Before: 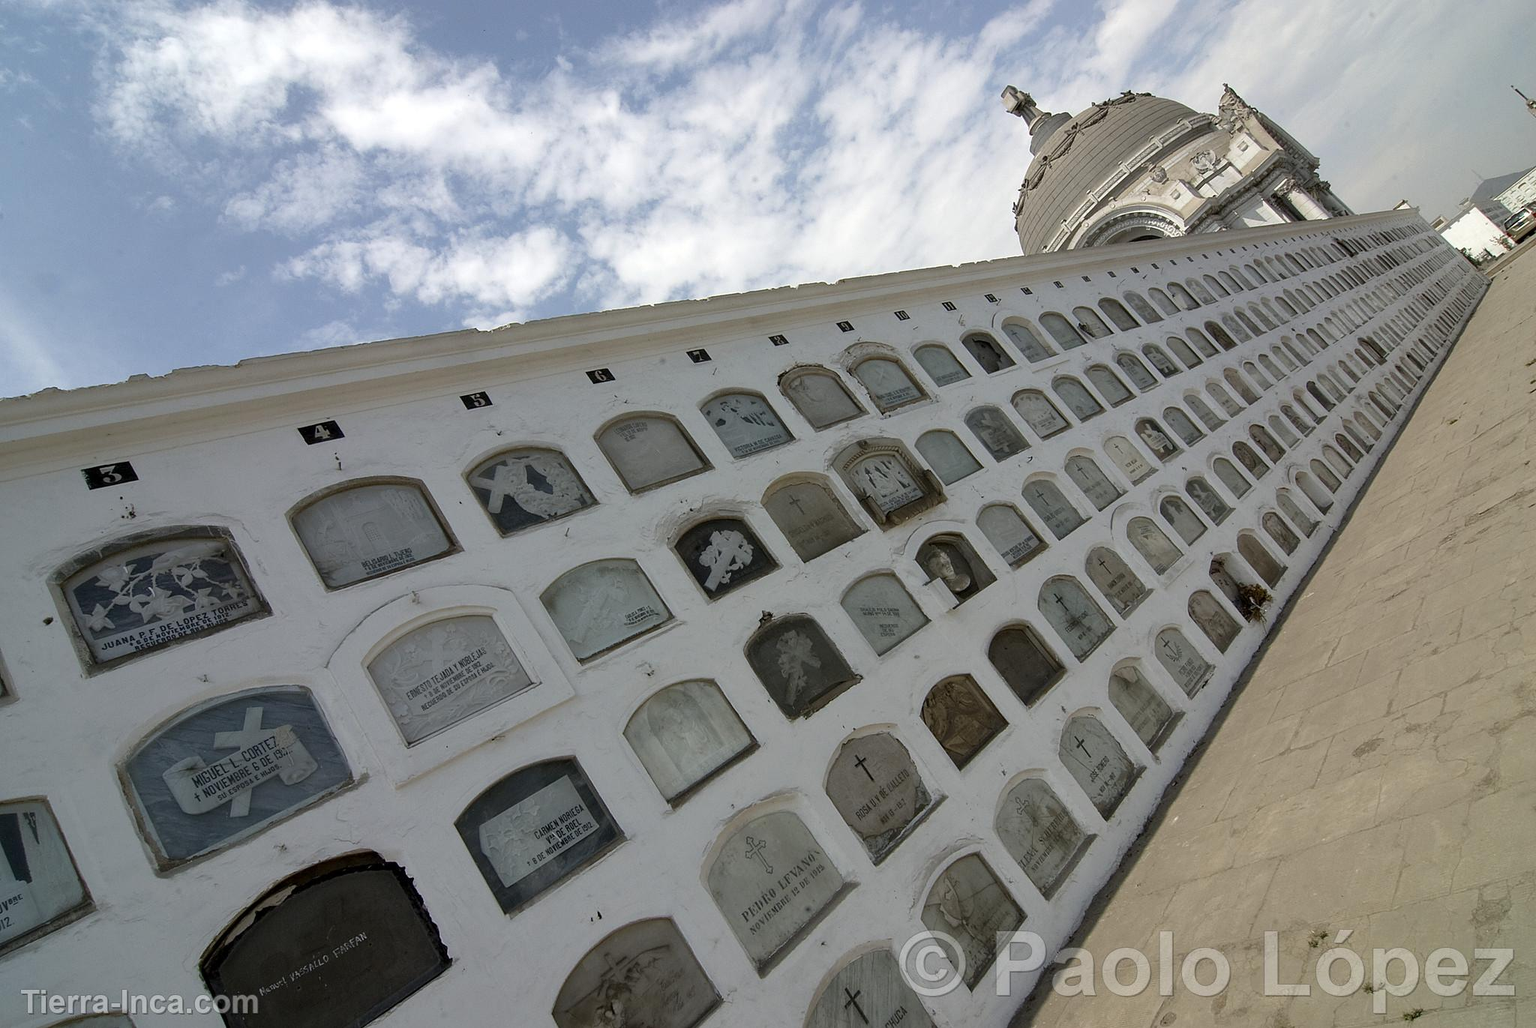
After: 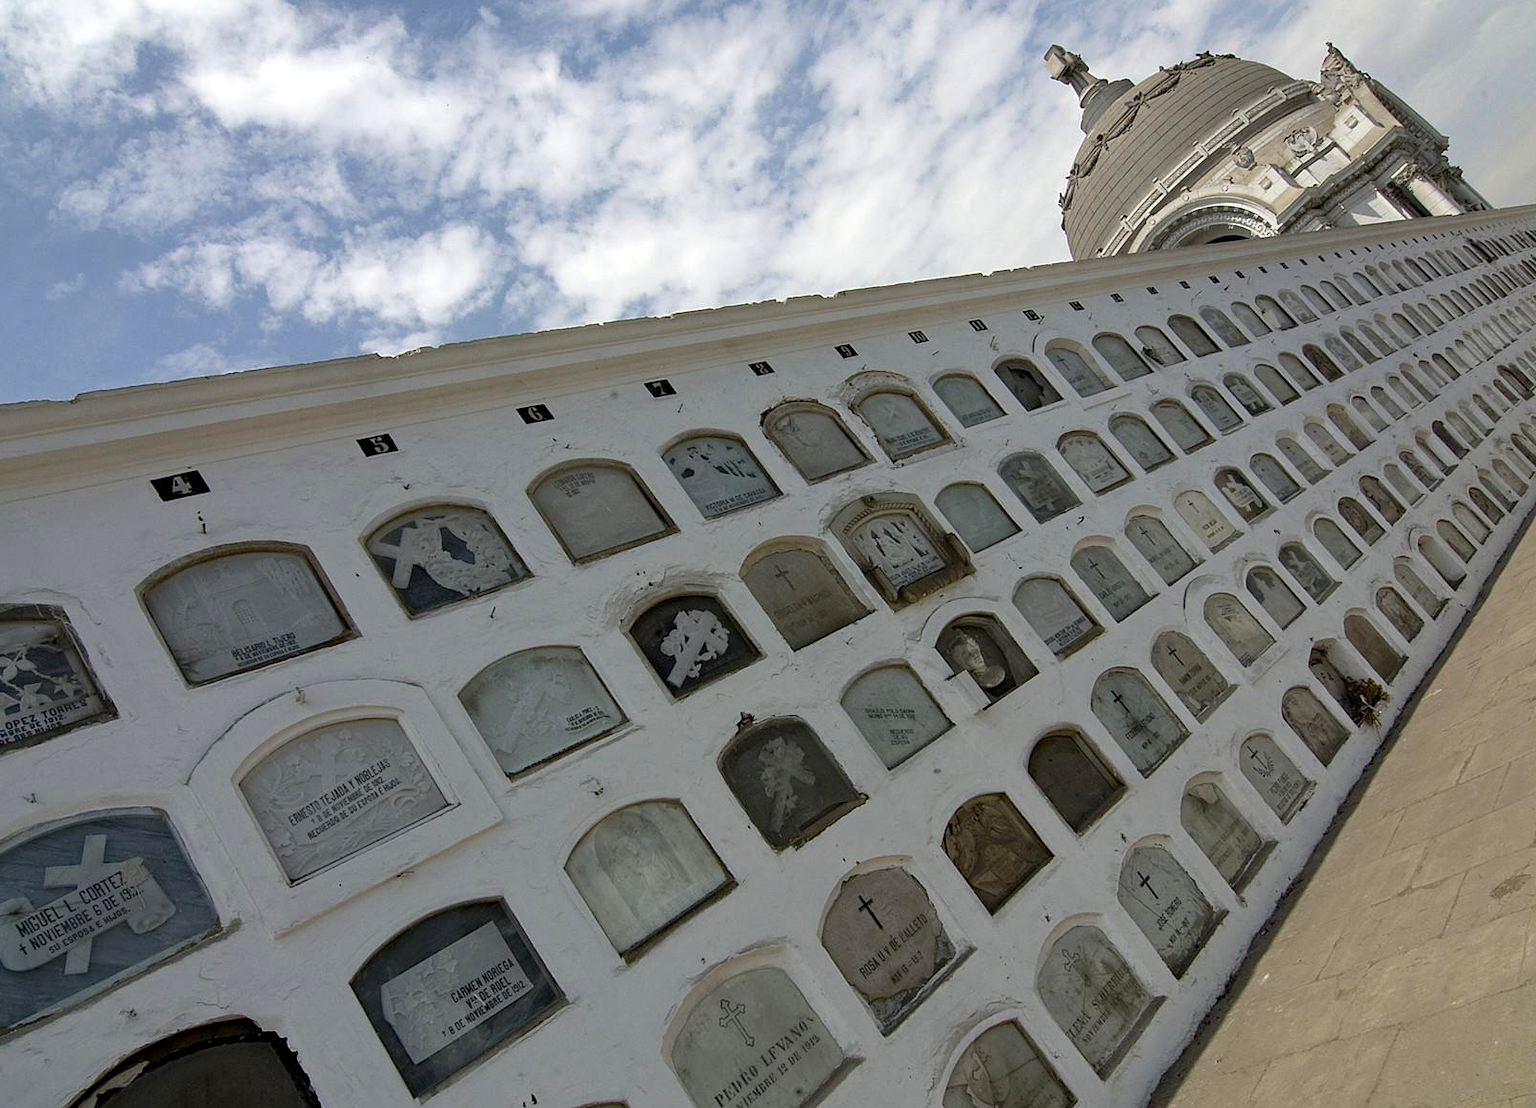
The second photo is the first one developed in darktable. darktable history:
haze removal: compatibility mode true, adaptive false
crop: left 11.685%, top 4.95%, right 9.598%, bottom 10.215%
